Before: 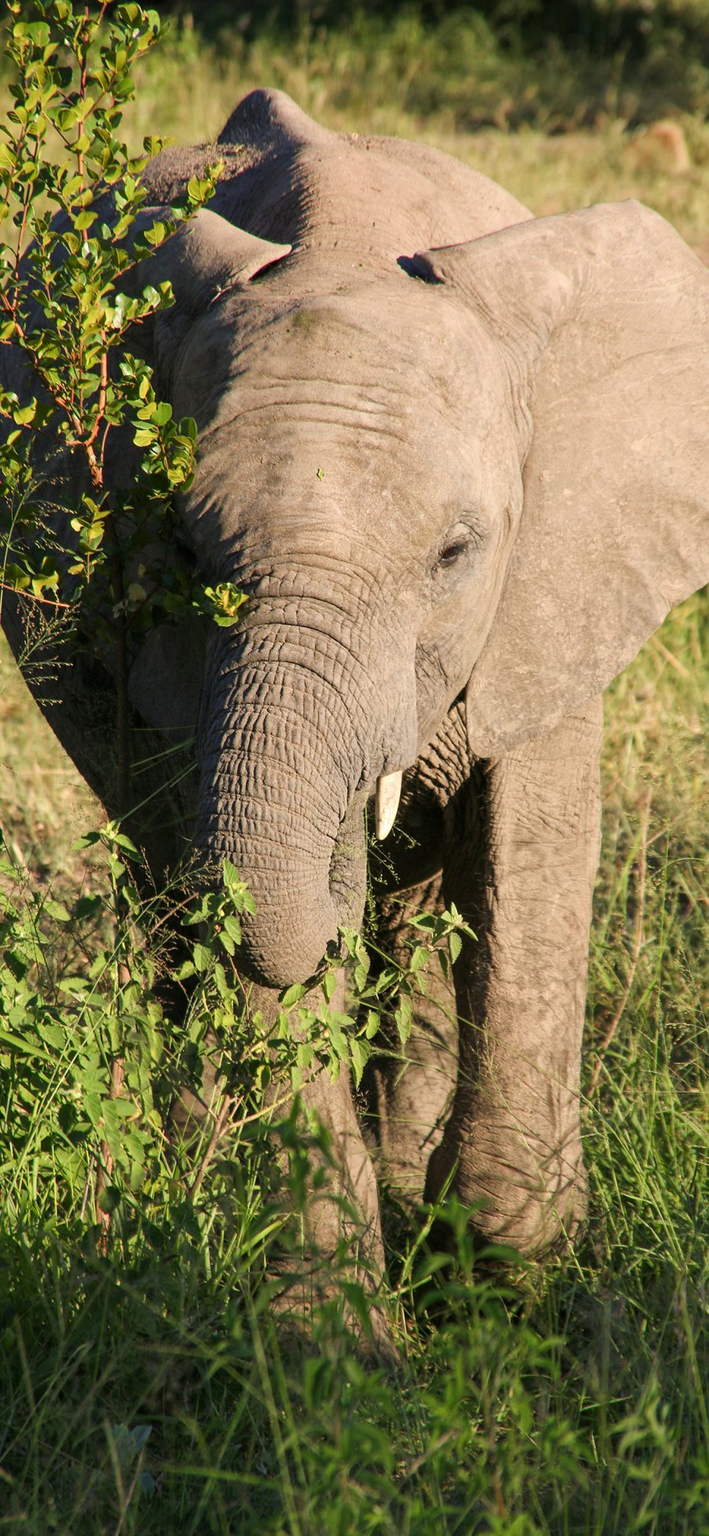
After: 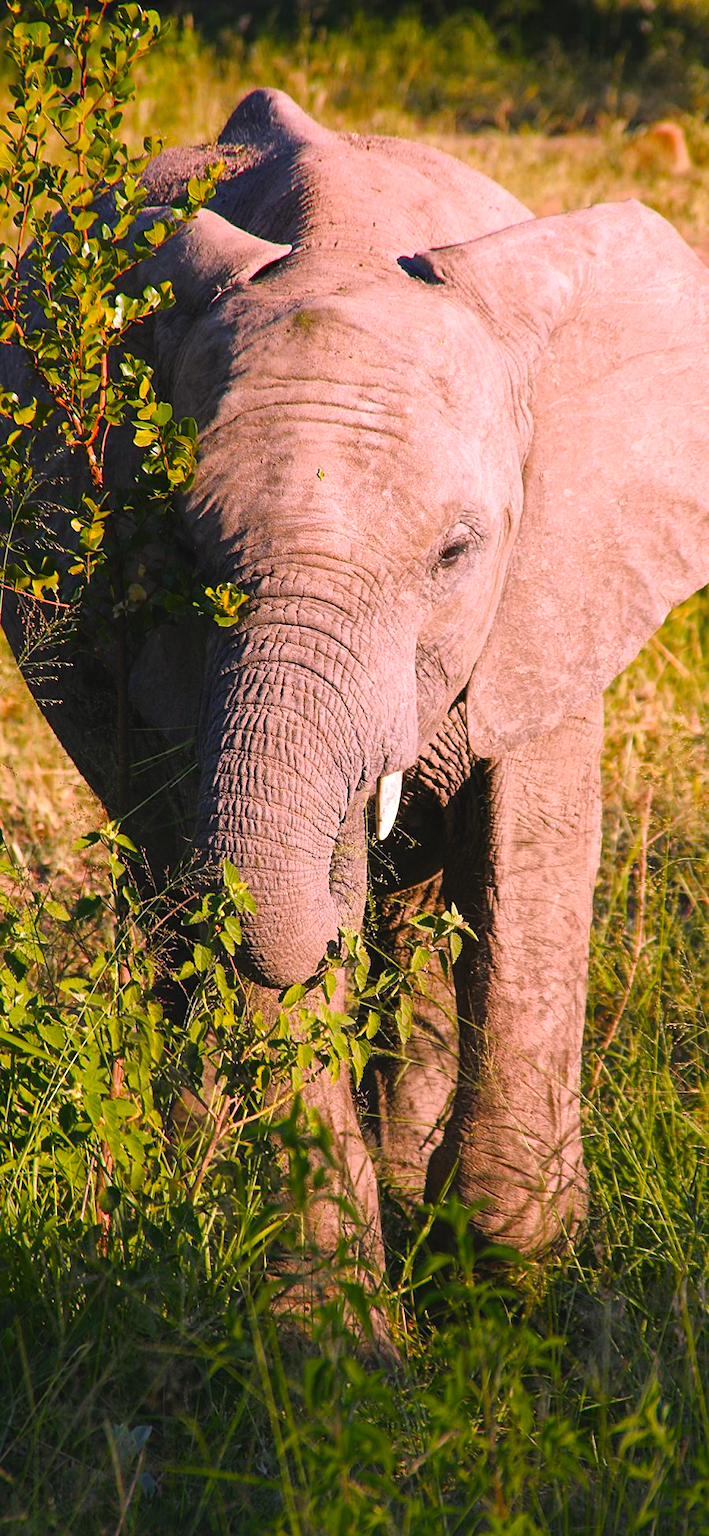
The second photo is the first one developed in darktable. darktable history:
color correction: highlights a* 16.03, highlights b* -20.75
sharpen: amount 0.206
color balance rgb: highlights gain › chroma 1.068%, highlights gain › hue 60.15°, global offset › luminance 0.492%, perceptual saturation grading › global saturation 31.009%, global vibrance 1.101%, saturation formula JzAzBz (2021)
tone equalizer: -8 EV -0.396 EV, -7 EV -0.36 EV, -6 EV -0.314 EV, -5 EV -0.226 EV, -3 EV 0.231 EV, -2 EV 0.319 EV, -1 EV 0.406 EV, +0 EV 0.41 EV, mask exposure compensation -0.486 EV
